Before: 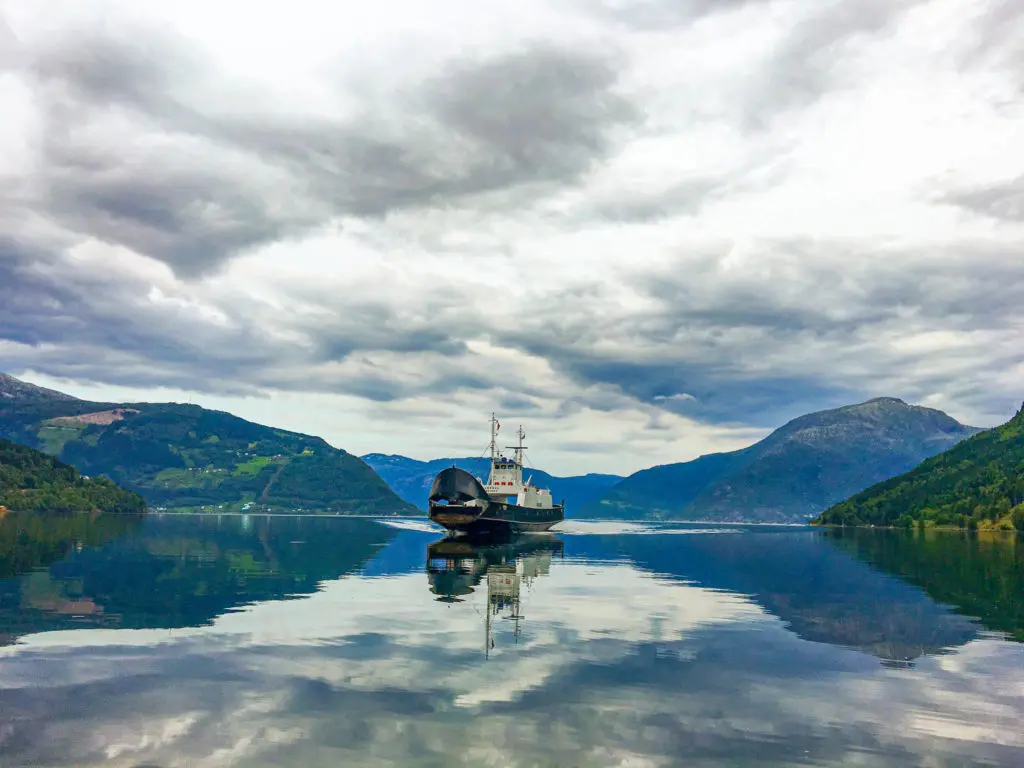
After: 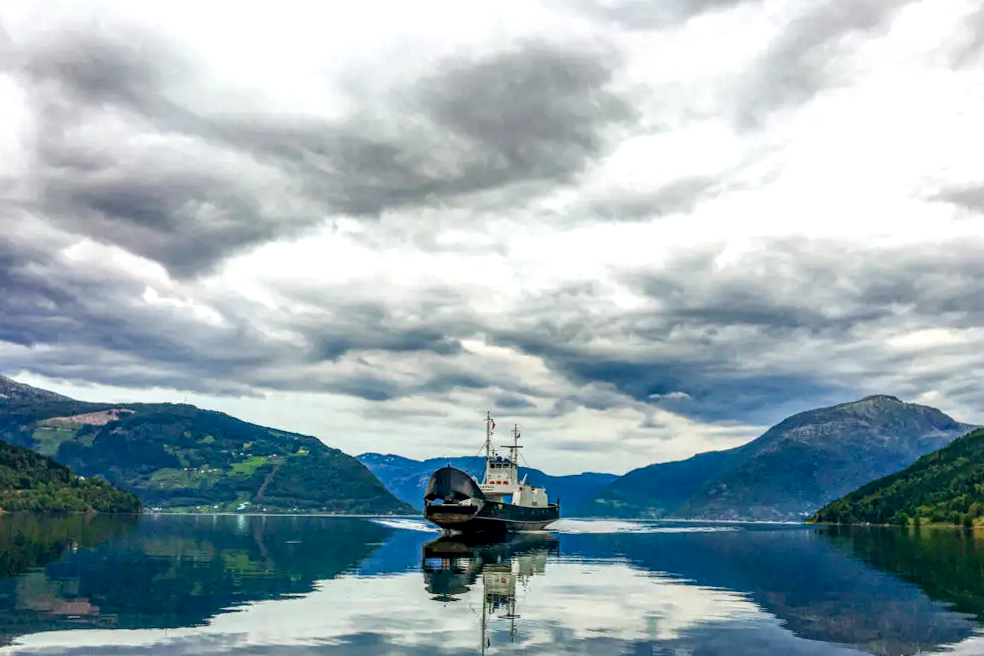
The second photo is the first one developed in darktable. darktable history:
local contrast: detail 150%
crop and rotate: angle 0.2°, left 0.275%, right 3.127%, bottom 14.18%
